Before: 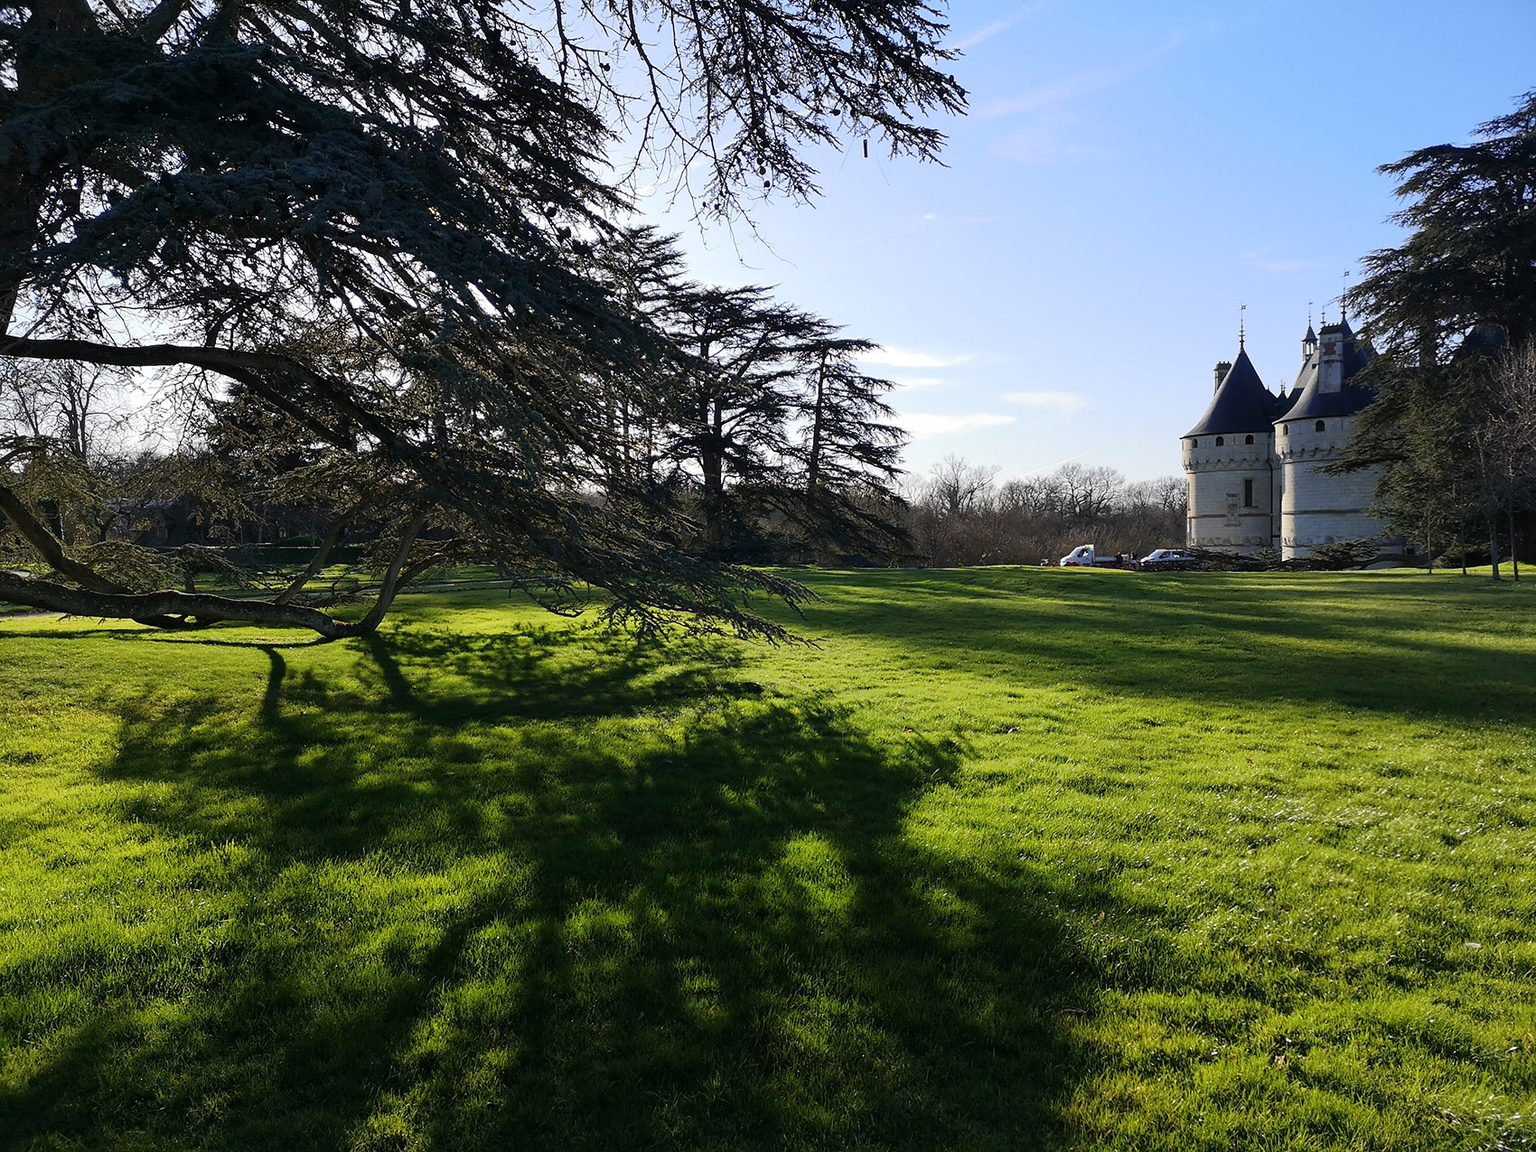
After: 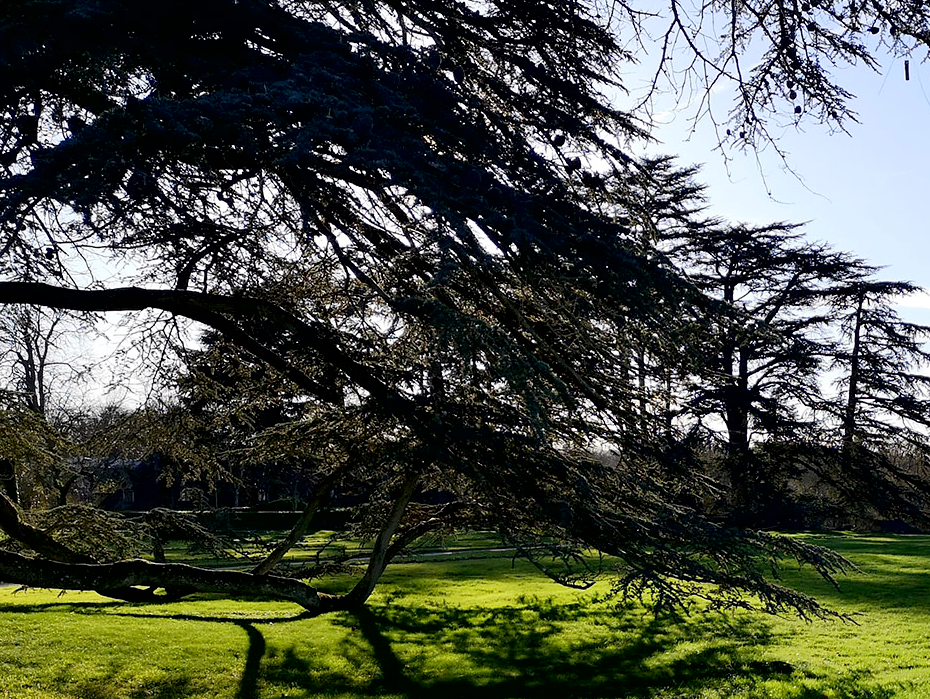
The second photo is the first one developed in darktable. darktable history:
crop and rotate: left 3.047%, top 7.509%, right 42.236%, bottom 37.598%
exposure: black level correction 0.01, exposure 0.011 EV, compensate highlight preservation false
tone equalizer: on, module defaults
contrast brightness saturation: contrast 0.1, brightness 0.02, saturation 0.02
